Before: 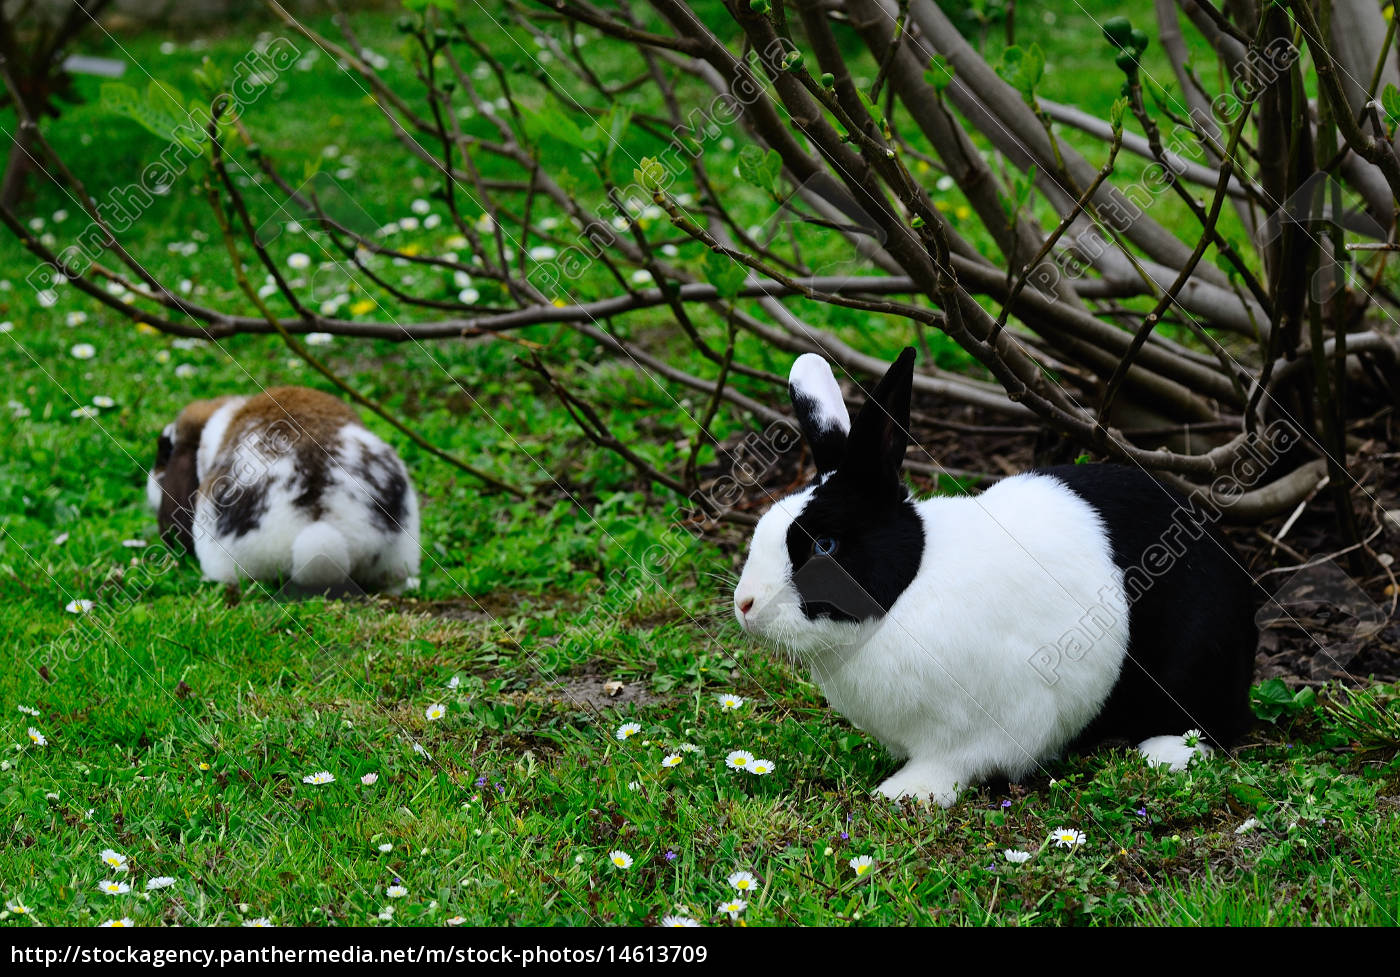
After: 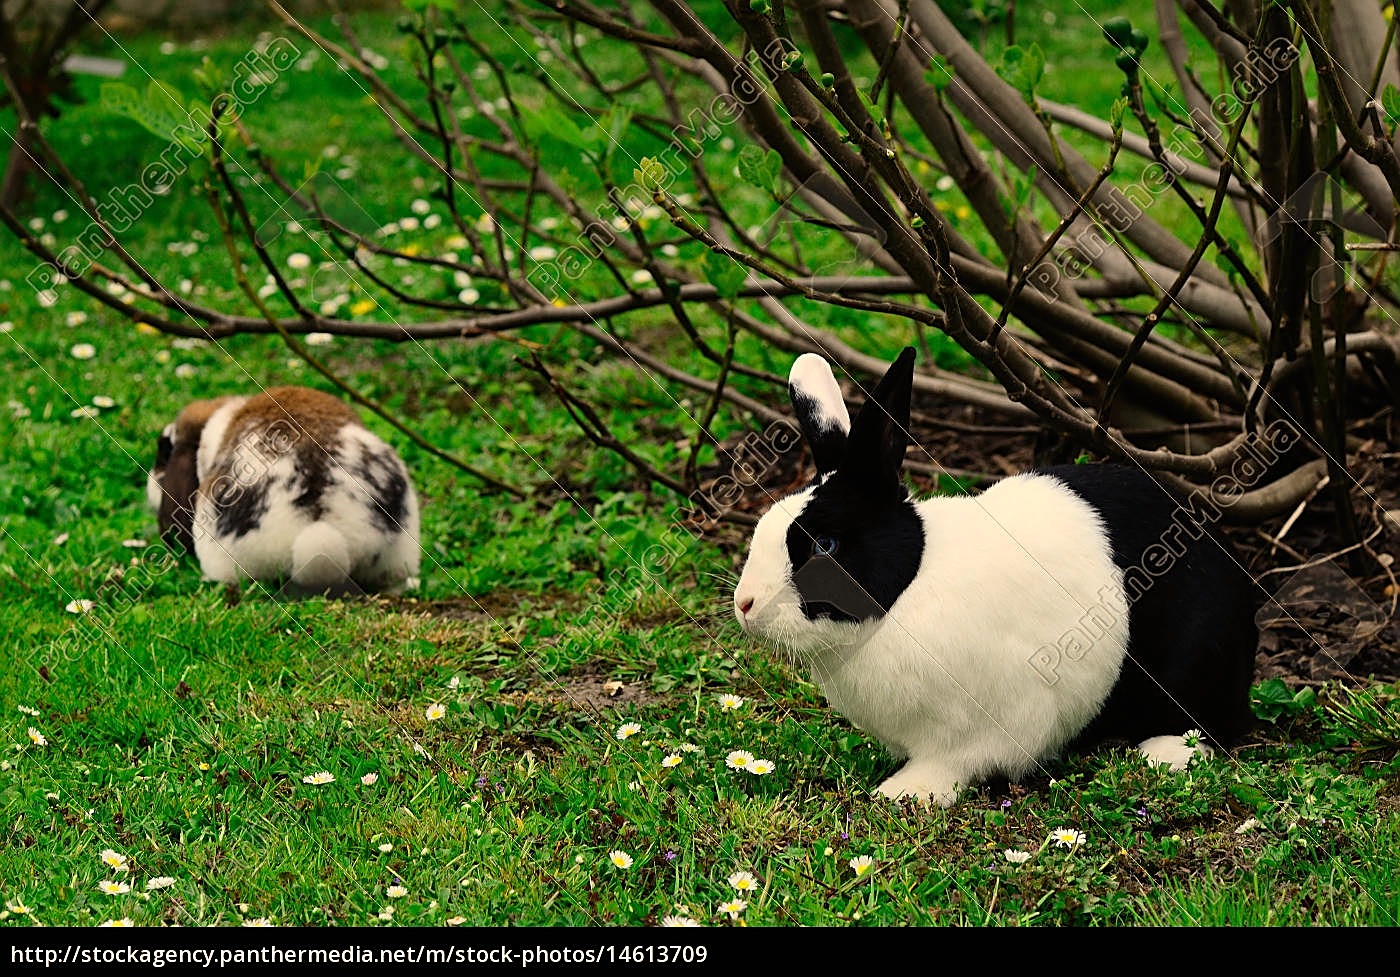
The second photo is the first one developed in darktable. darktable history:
sharpen: on, module defaults
white balance: red 1.138, green 0.996, blue 0.812
